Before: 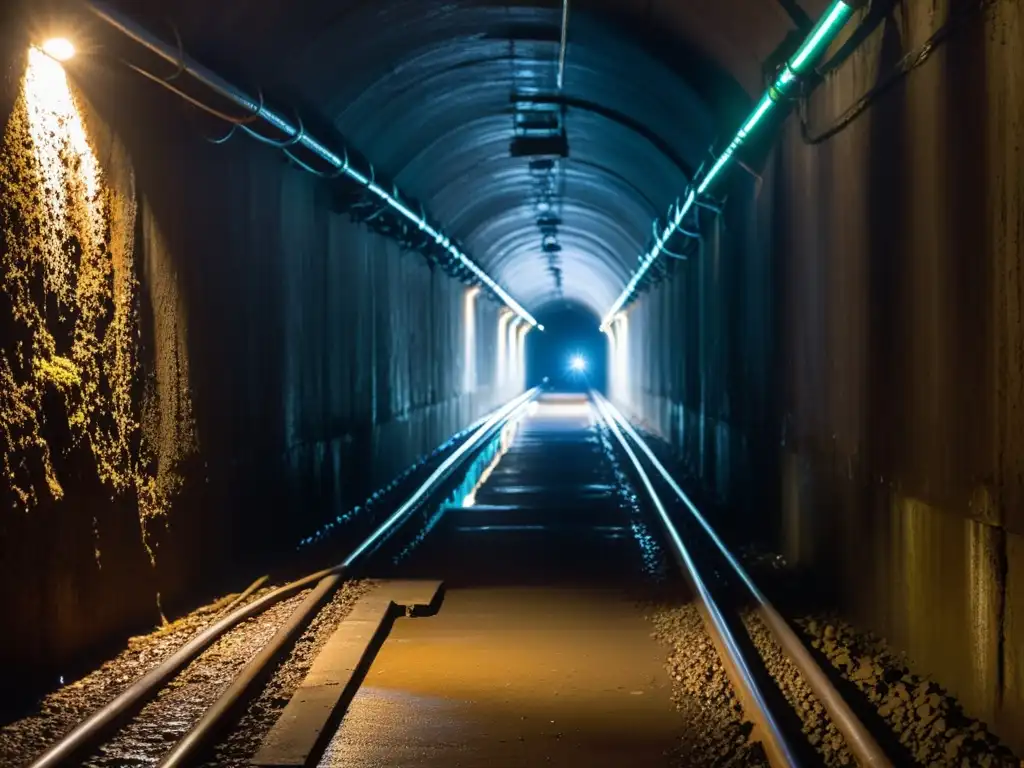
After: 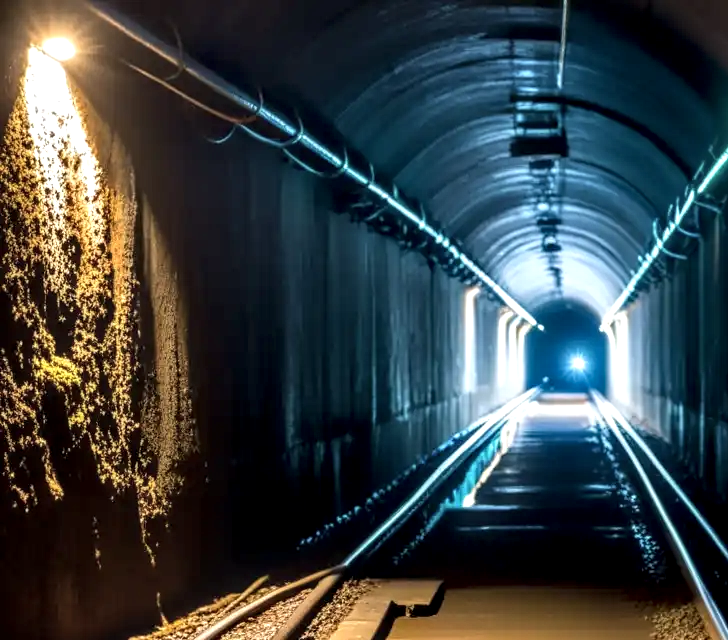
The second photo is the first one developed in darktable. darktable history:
local contrast: highlights 60%, shadows 61%, detail 160%
crop: right 28.856%, bottom 16.592%
